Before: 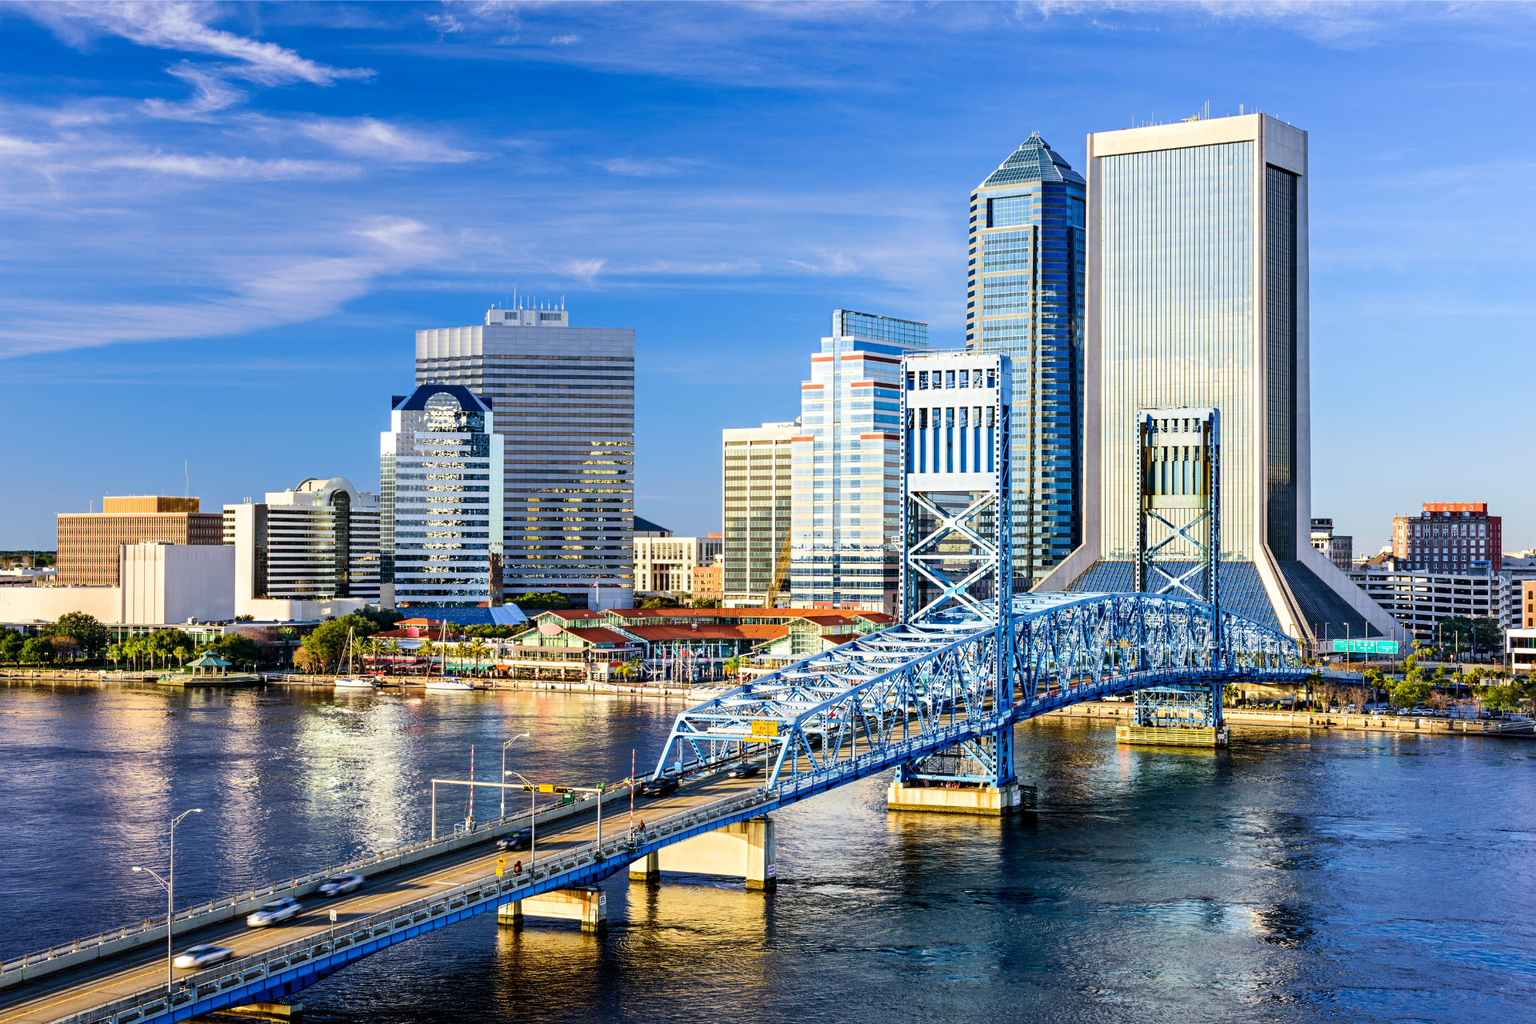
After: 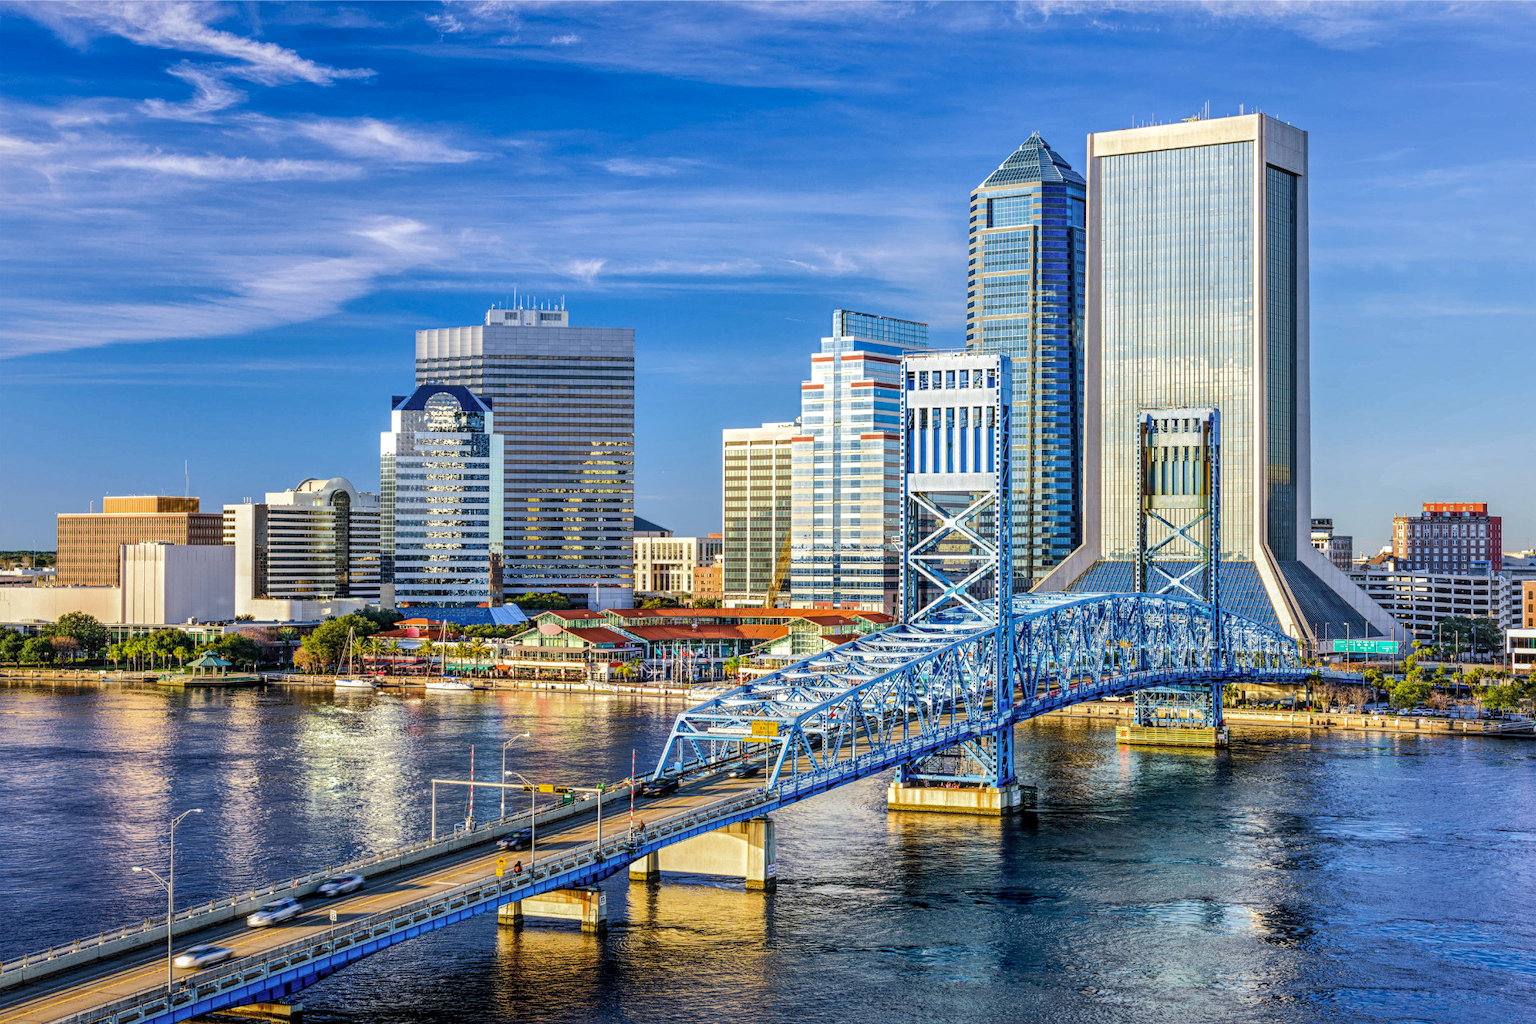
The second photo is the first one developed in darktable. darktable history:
local contrast: highlights 75%, shadows 55%, detail 176%, midtone range 0.212
shadows and highlights: shadows 39.3, highlights -59.96, highlights color adjustment 46.15%
